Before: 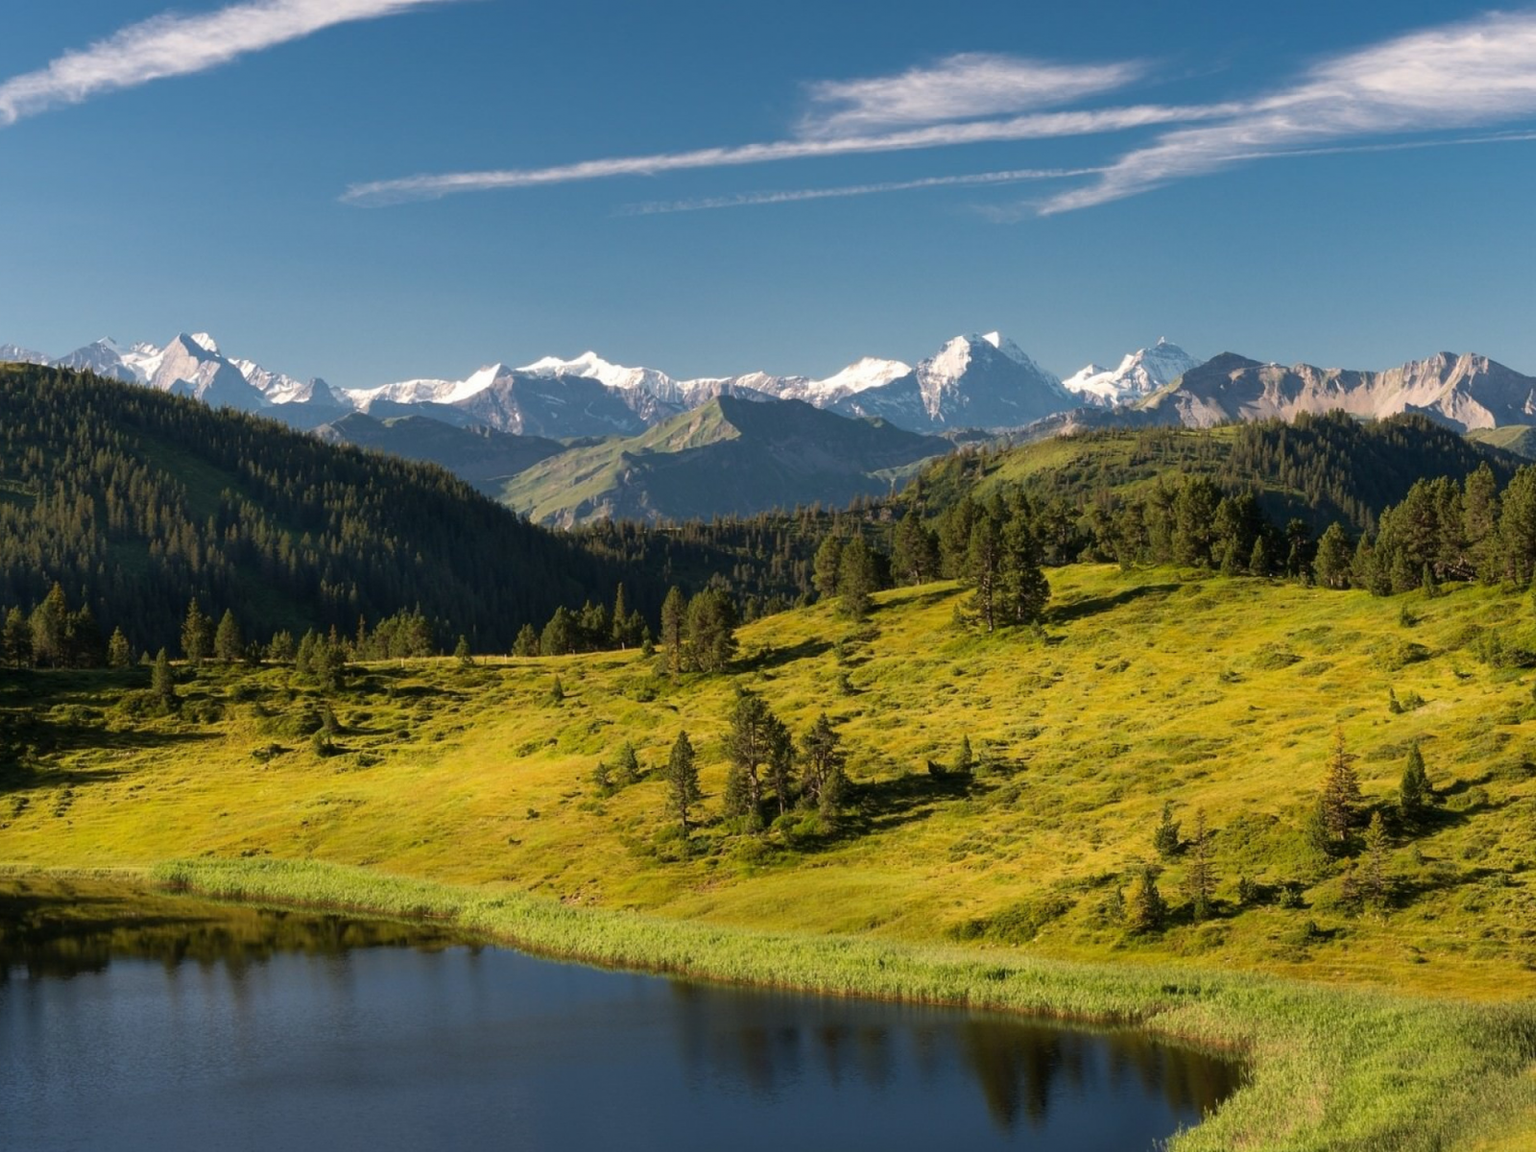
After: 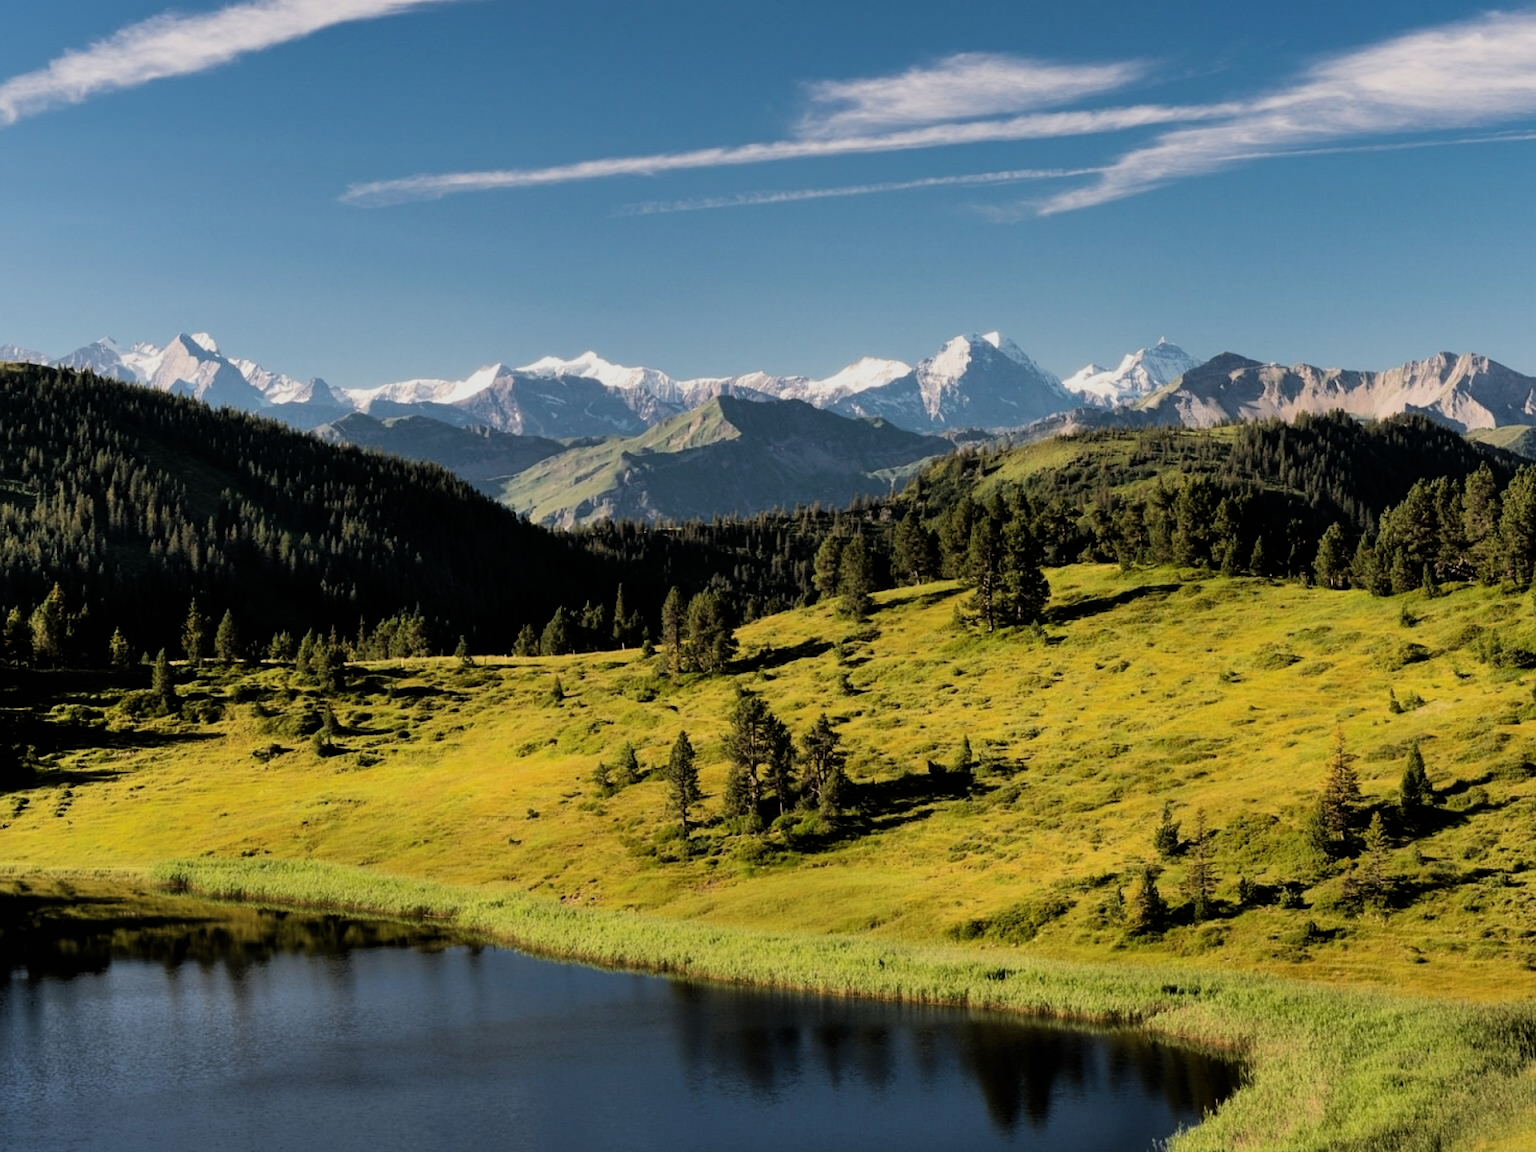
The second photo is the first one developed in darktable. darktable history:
shadows and highlights: low approximation 0.01, soften with gaussian
filmic rgb: black relative exposure -5.15 EV, white relative exposure 3.95 EV, hardness 2.9, contrast 1.298, highlights saturation mix -11.25%
